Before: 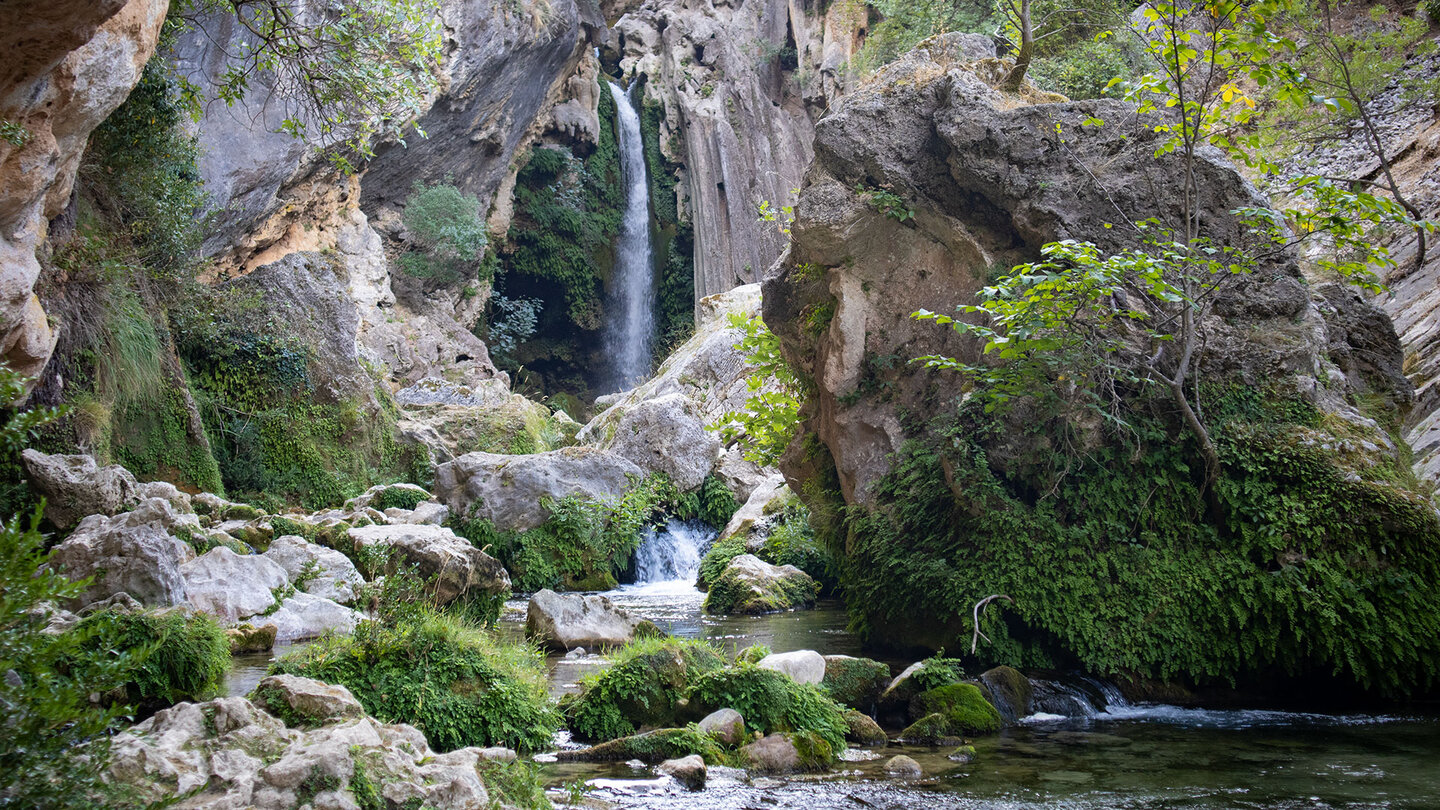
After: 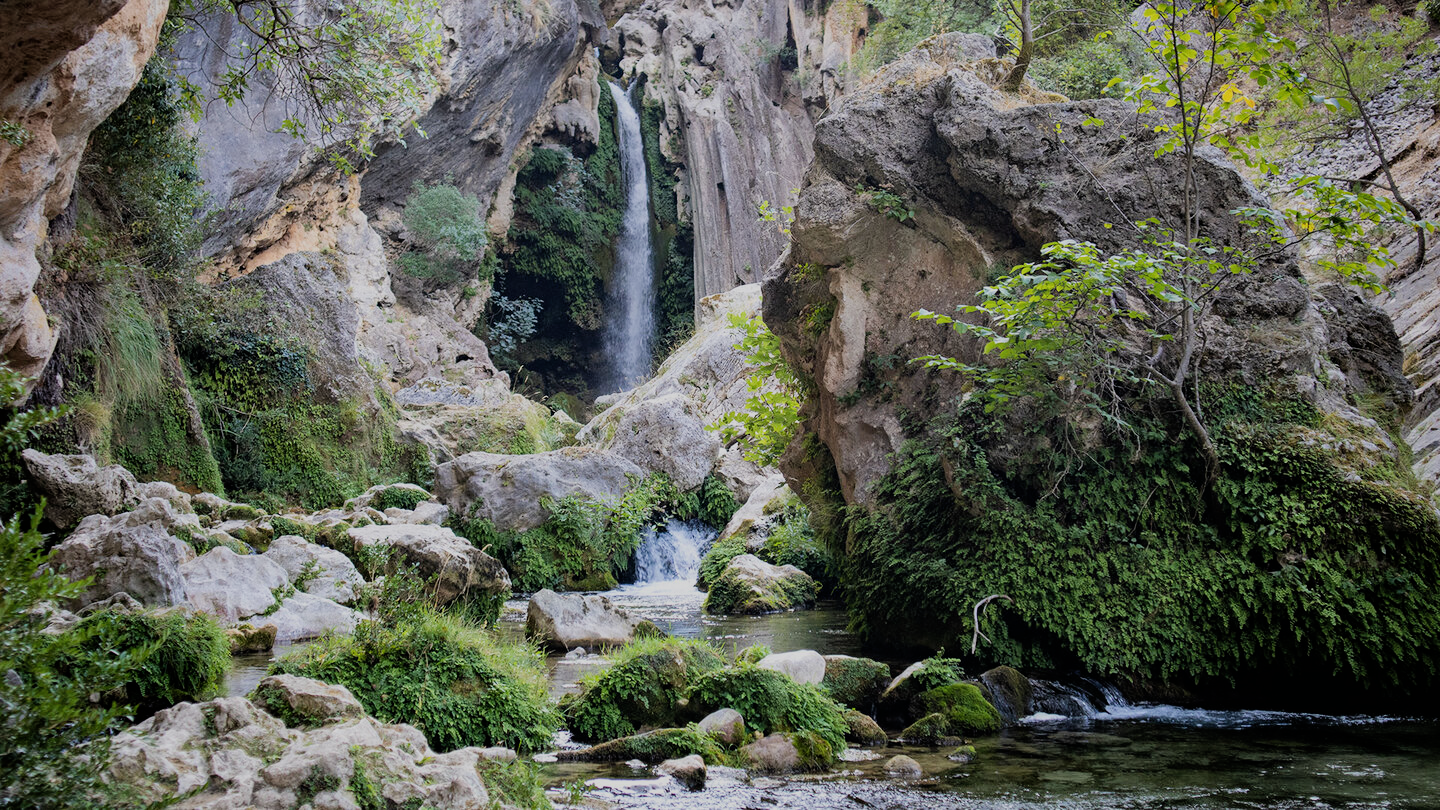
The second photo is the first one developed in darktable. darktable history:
tone equalizer: on, module defaults
filmic rgb: black relative exposure -7.65 EV, white relative exposure 4.56 EV, hardness 3.61
shadows and highlights: shadows 32, highlights -32, soften with gaussian
